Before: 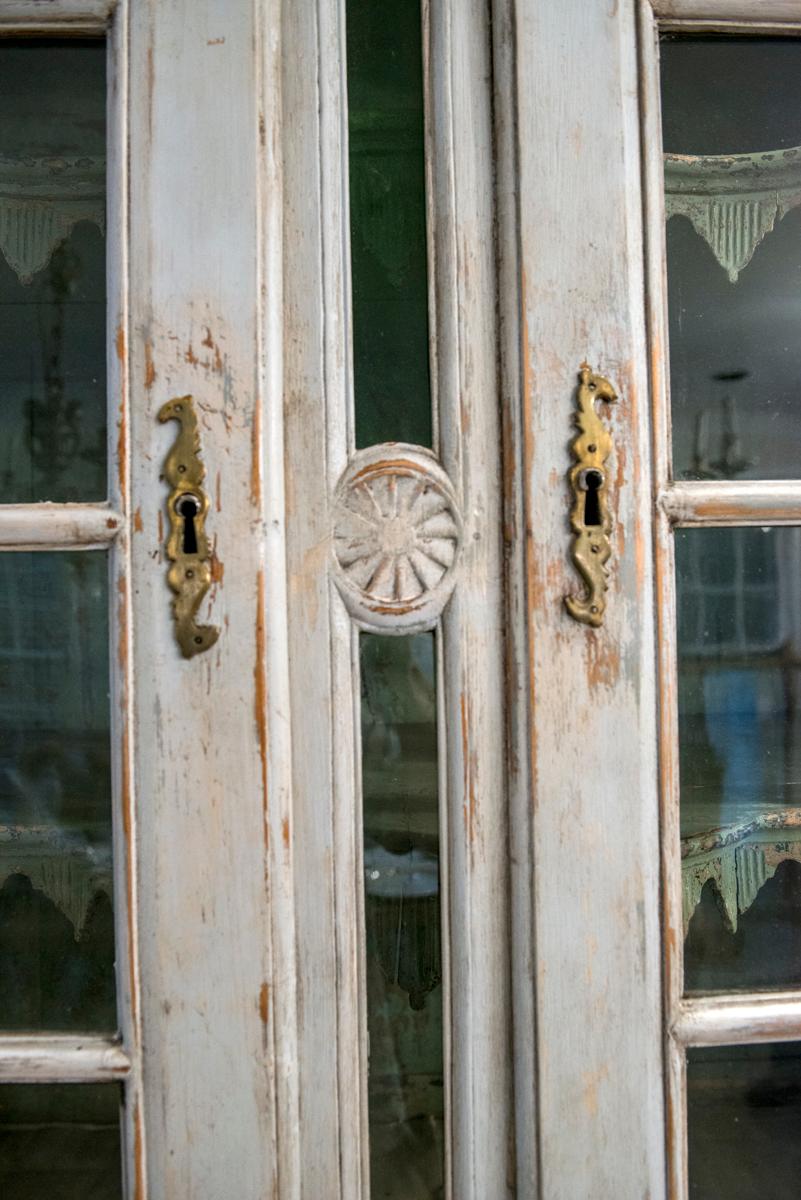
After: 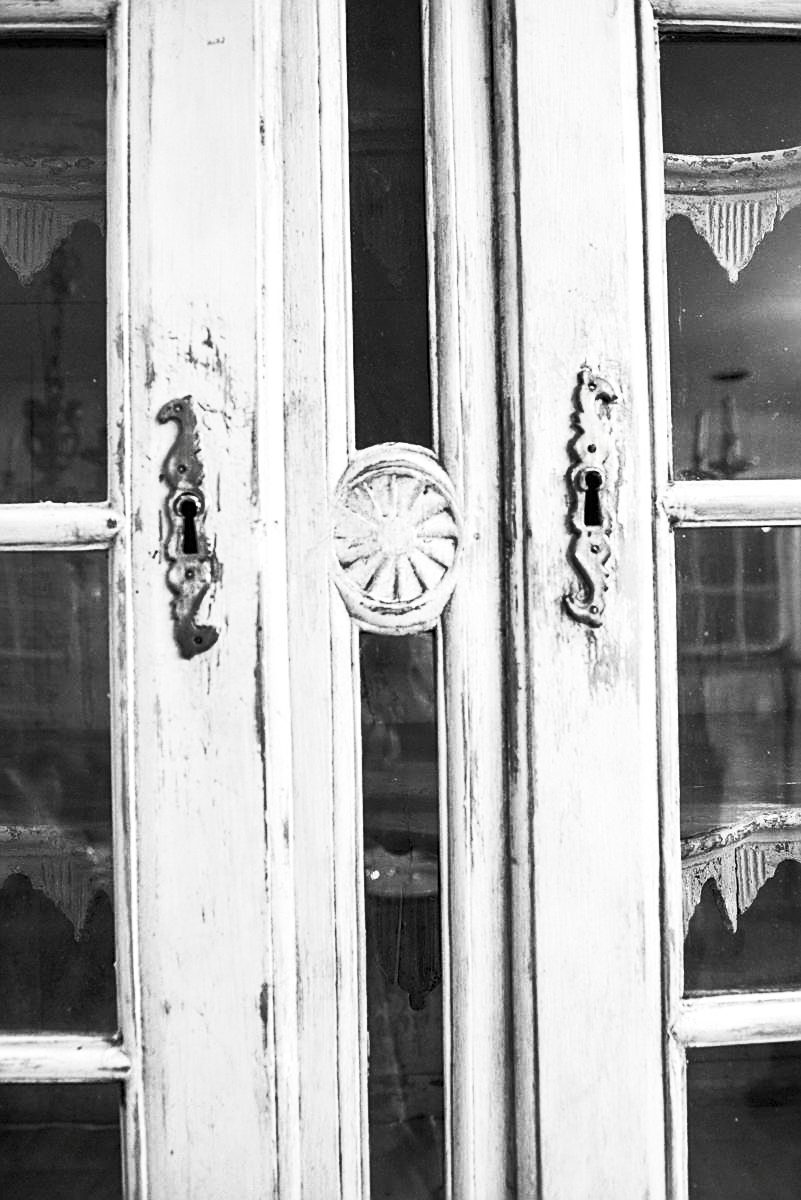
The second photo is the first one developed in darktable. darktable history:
contrast brightness saturation: contrast 0.529, brightness 0.468, saturation -0.994
color balance rgb: highlights gain › chroma 1.449%, highlights gain › hue 311.01°, linear chroma grading › shadows -7.908%, linear chroma grading › global chroma 9.71%, perceptual saturation grading › global saturation 0.625%, perceptual saturation grading › highlights -16.774%, perceptual saturation grading › mid-tones 33.521%, perceptual saturation grading › shadows 50.527%, global vibrance 20%
sharpen: on, module defaults
shadows and highlights: shadows 11.45, white point adjustment 1.14, soften with gaussian
